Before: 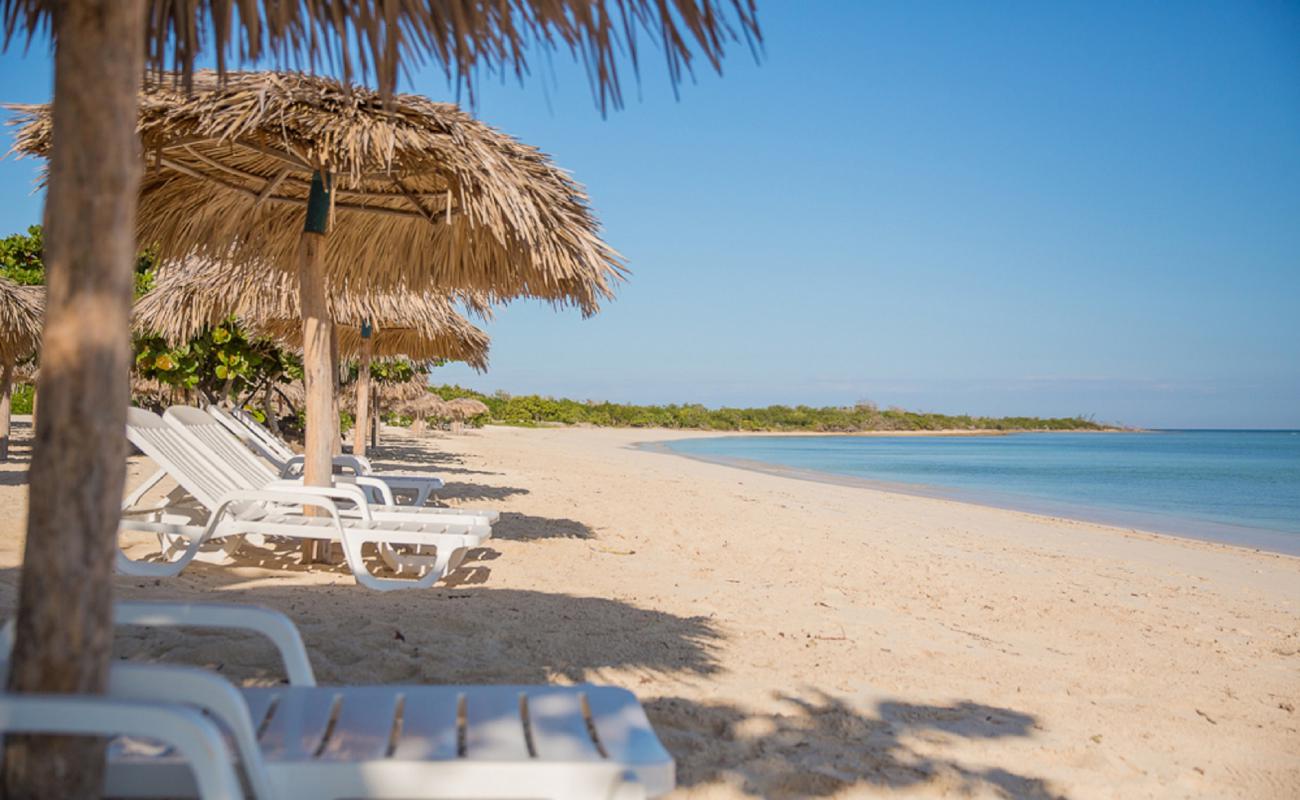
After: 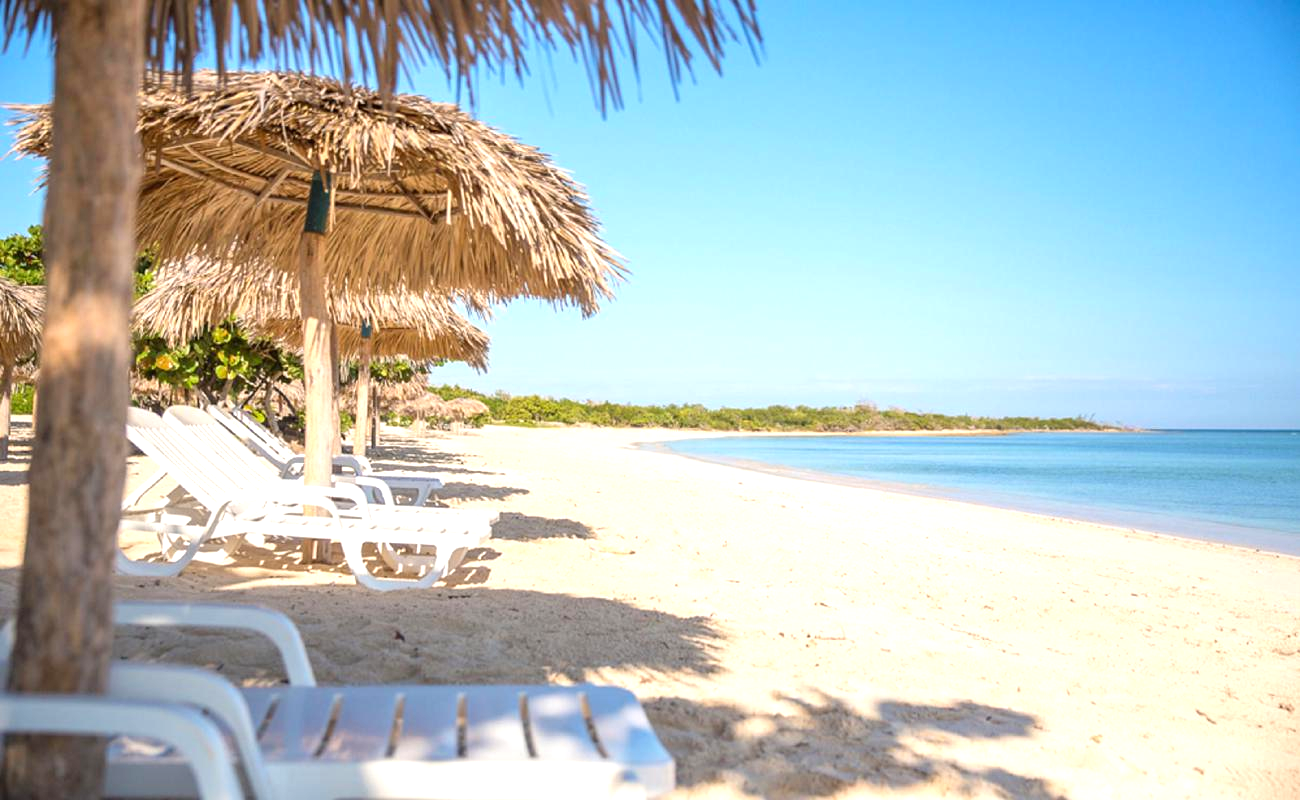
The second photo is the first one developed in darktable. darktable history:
exposure: black level correction 0, exposure 0.932 EV, compensate highlight preservation false
